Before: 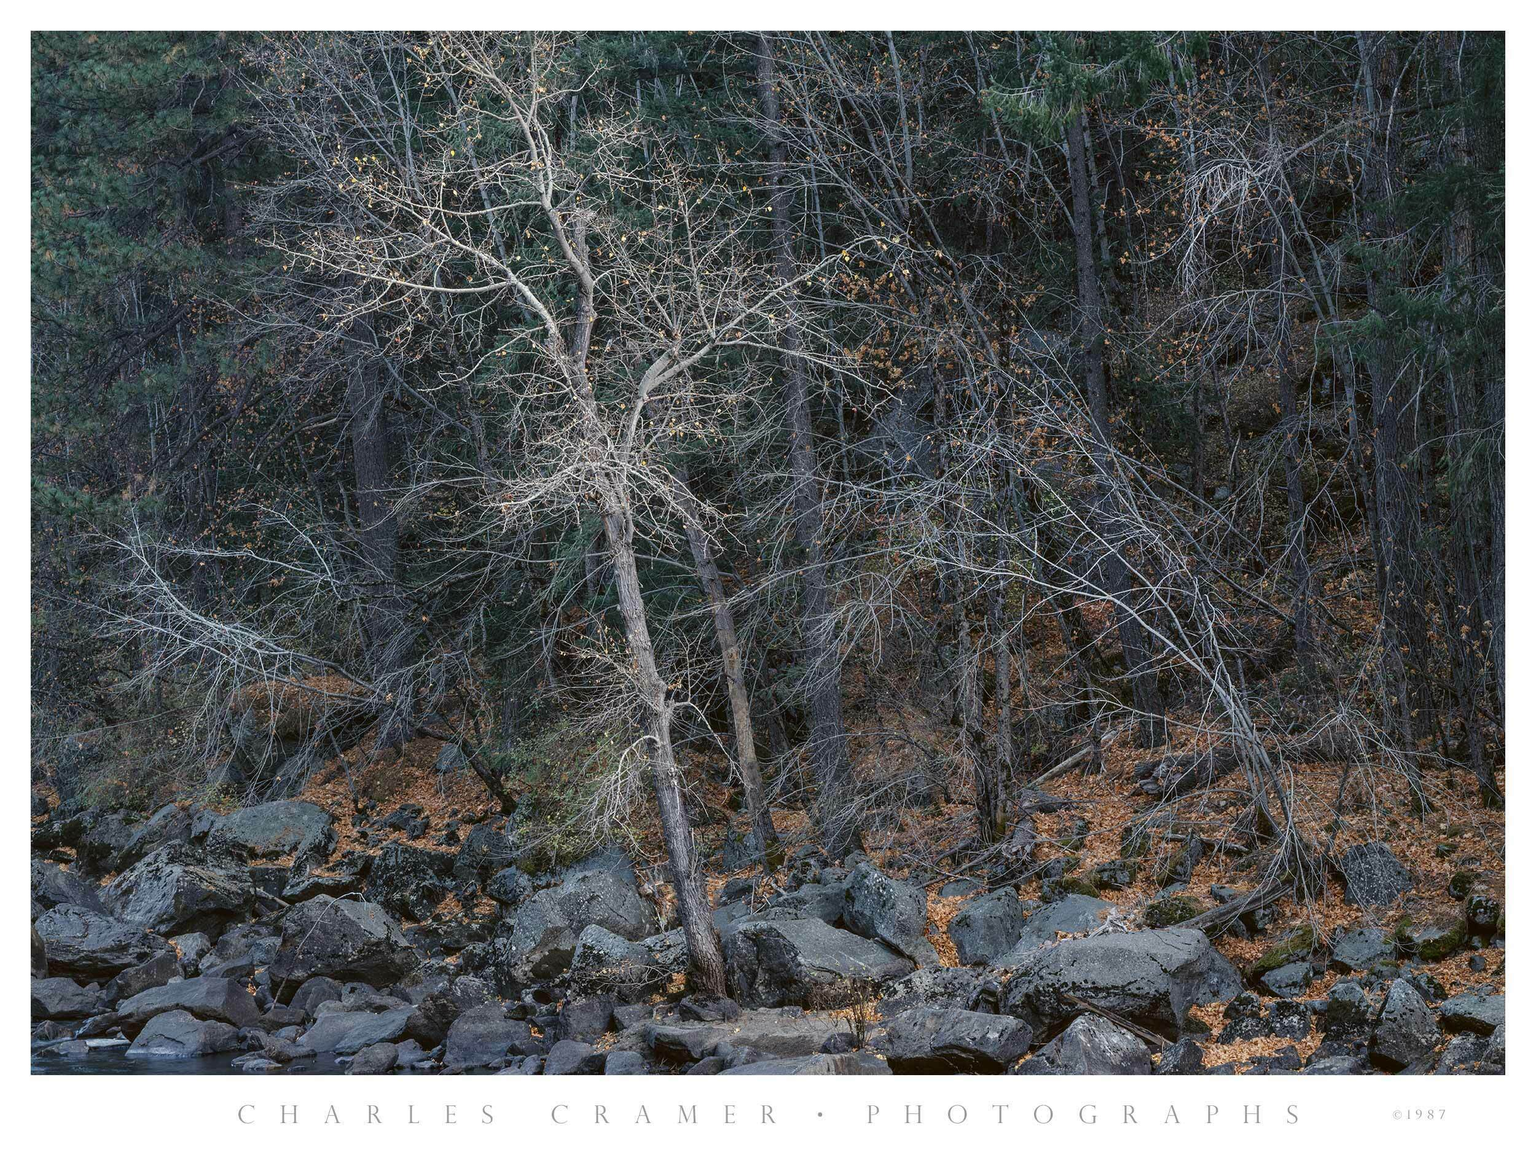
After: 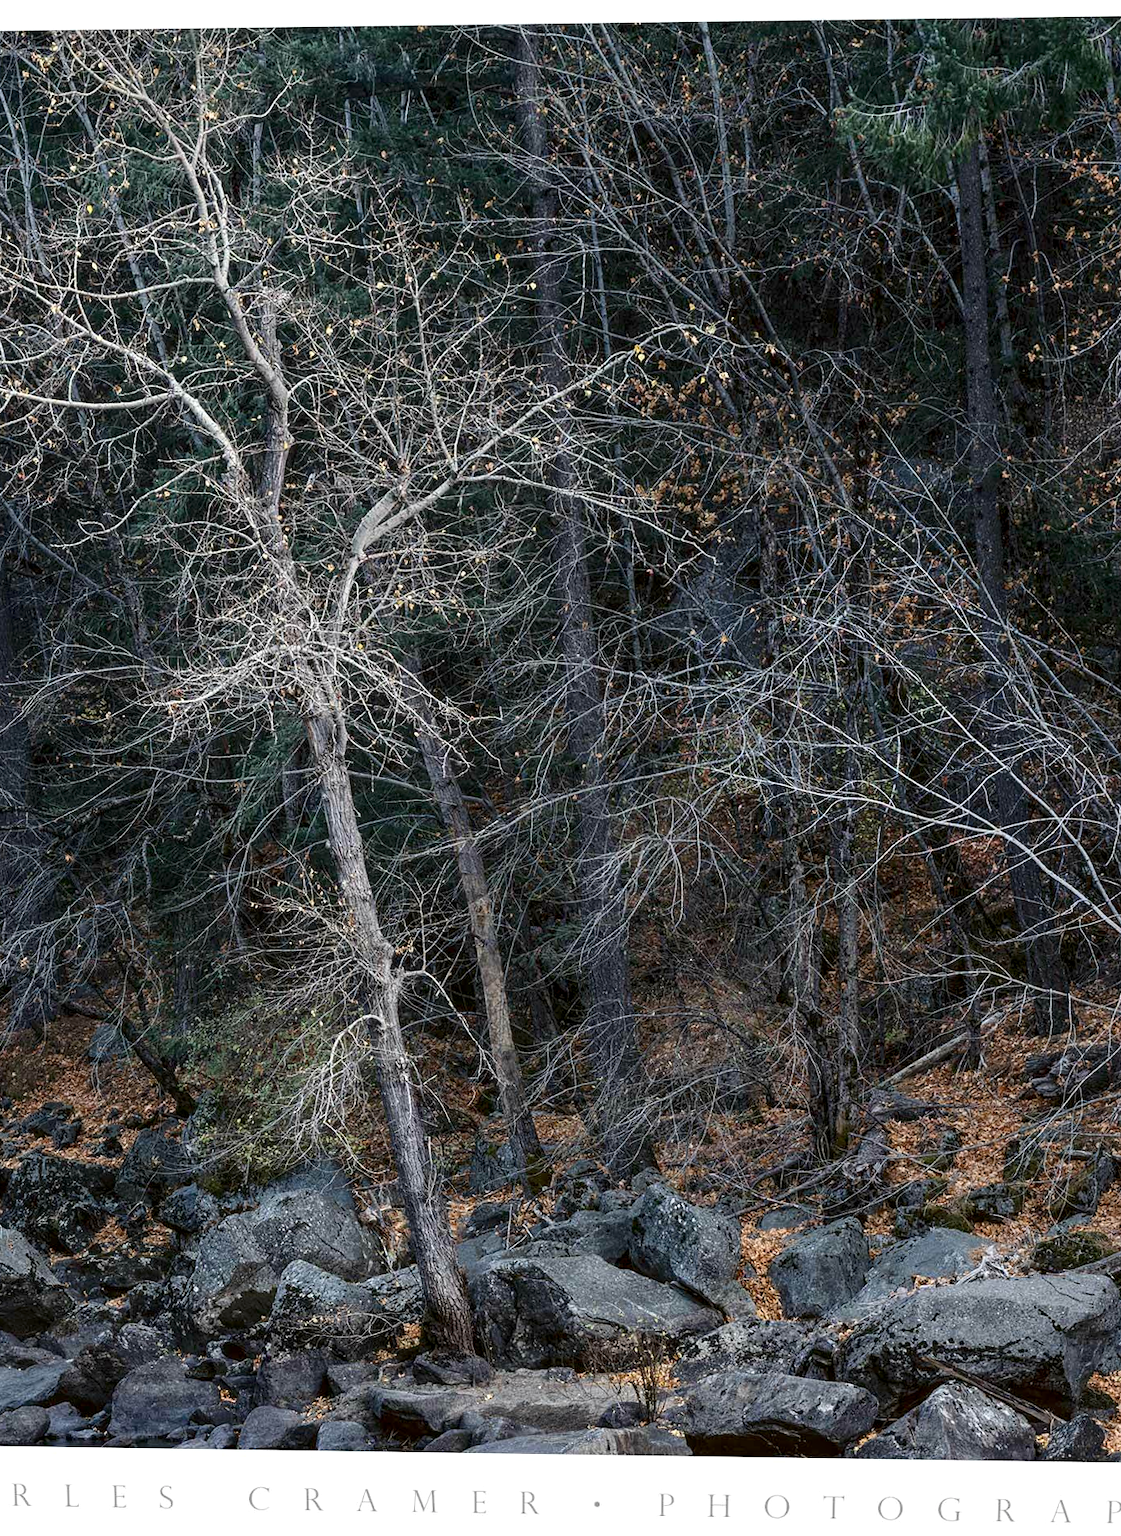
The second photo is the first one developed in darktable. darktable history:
local contrast: highlights 100%, shadows 100%, detail 131%, midtone range 0.2
contrast brightness saturation: contrast 0.14
rotate and perspective: rotation 0.074°, lens shift (vertical) 0.096, lens shift (horizontal) -0.041, crop left 0.043, crop right 0.952, crop top 0.024, crop bottom 0.979
shadows and highlights: shadows -30, highlights 30
crop and rotate: left 22.516%, right 21.234%
